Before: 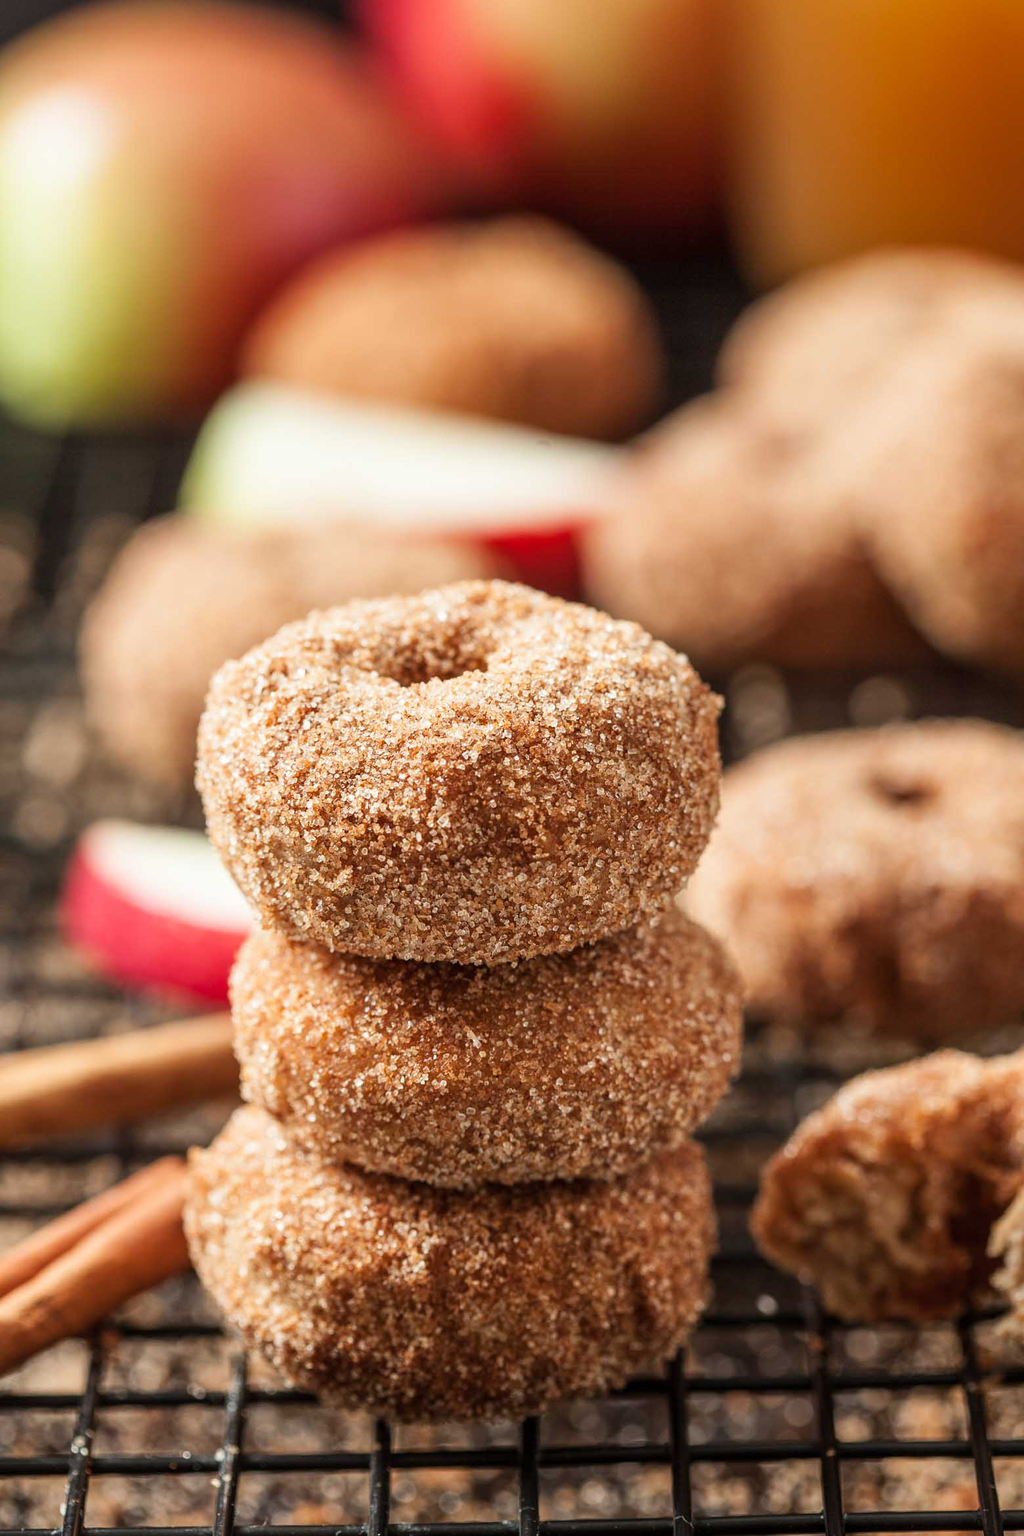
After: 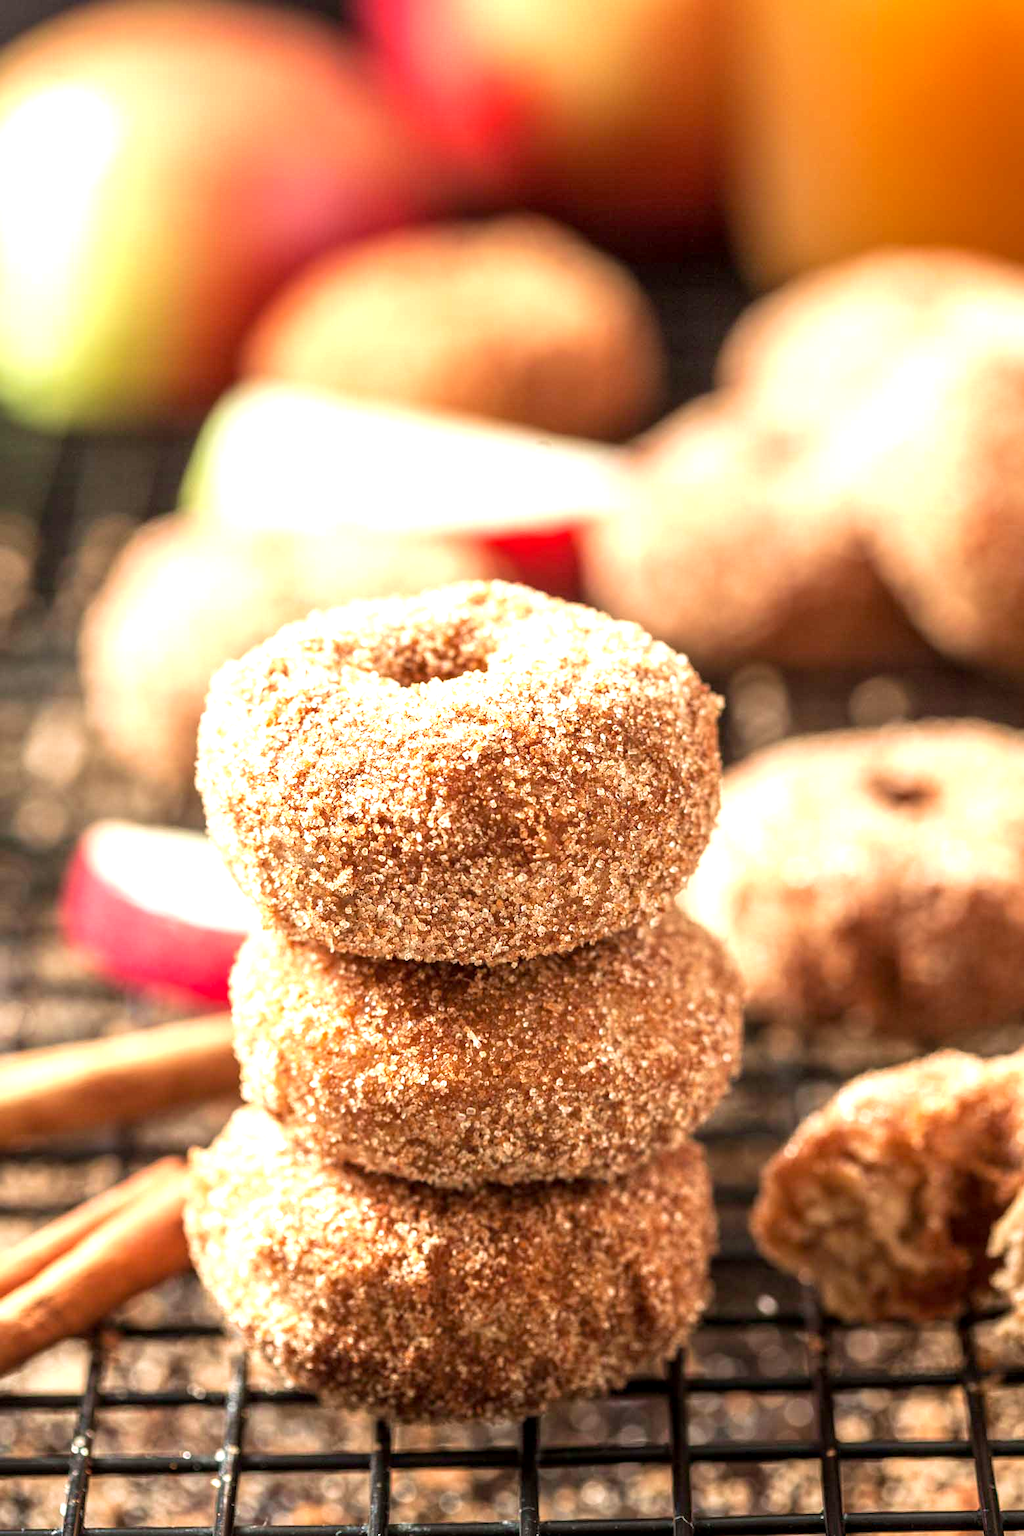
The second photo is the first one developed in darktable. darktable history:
velvia: on, module defaults
exposure: black level correction 0.001, exposure 1 EV, compensate highlight preservation false
